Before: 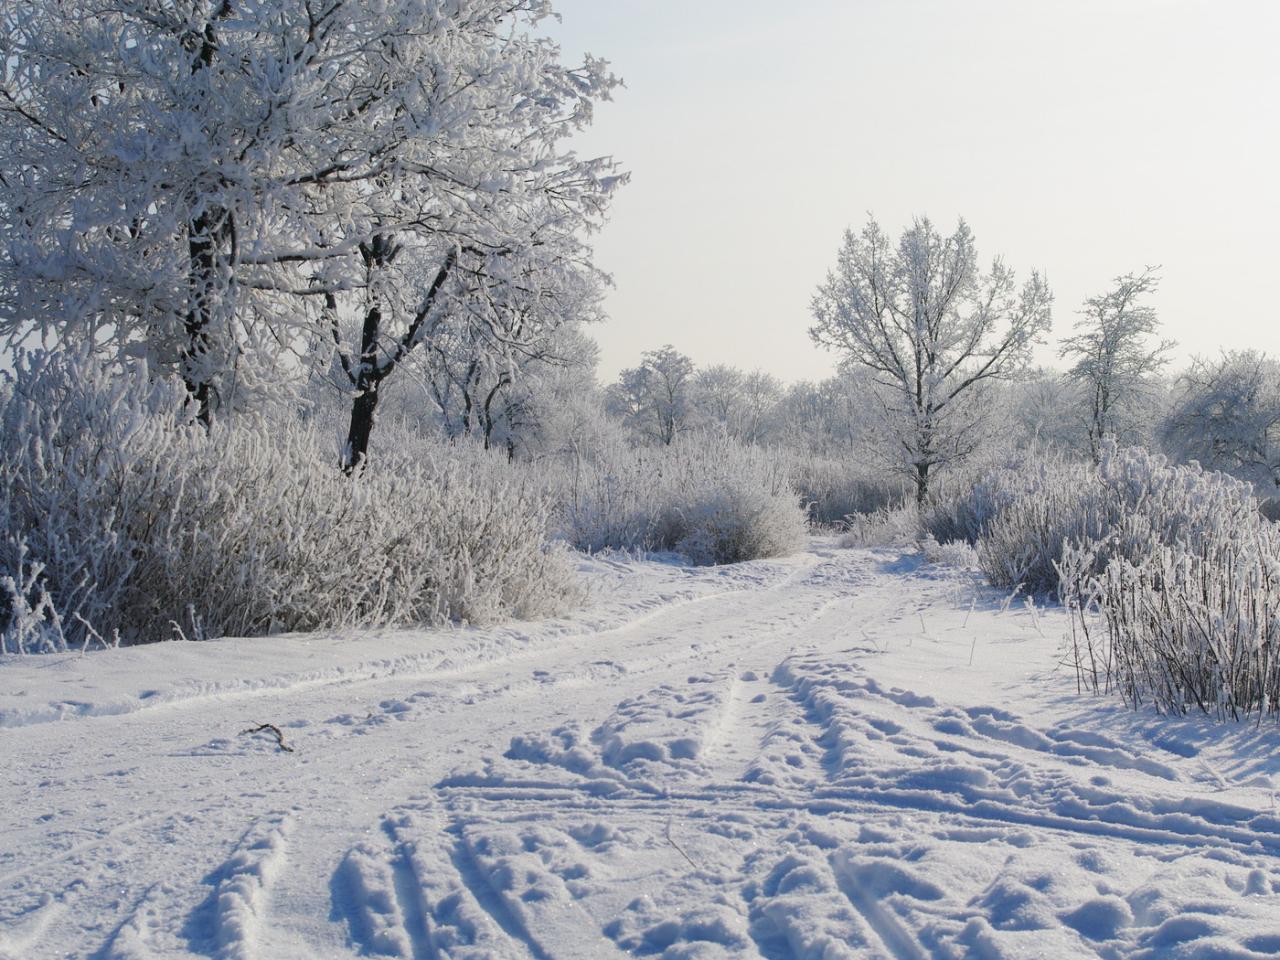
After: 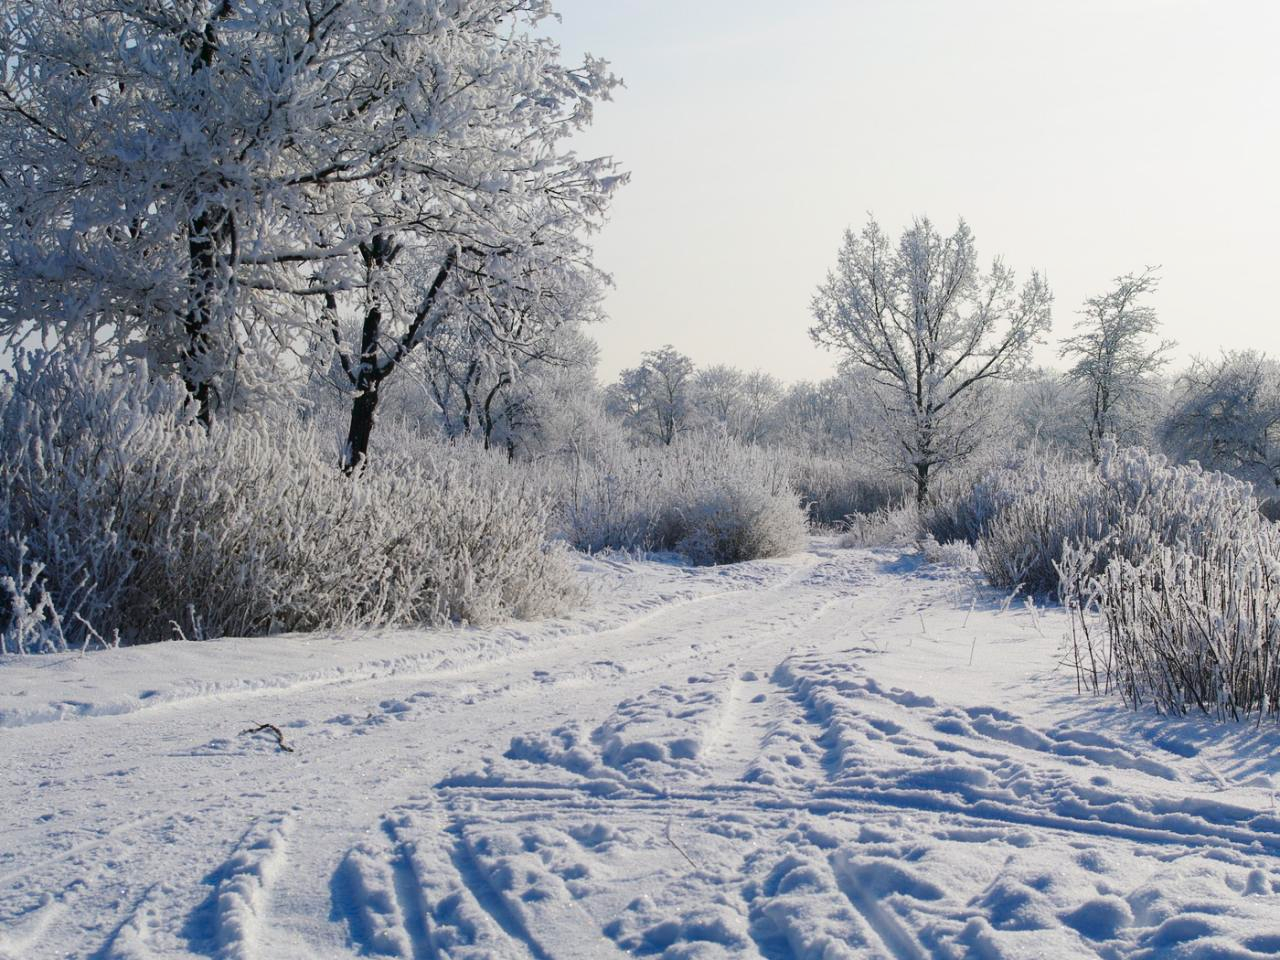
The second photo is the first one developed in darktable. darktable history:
contrast brightness saturation: contrast 0.131, brightness -0.061, saturation 0.155
